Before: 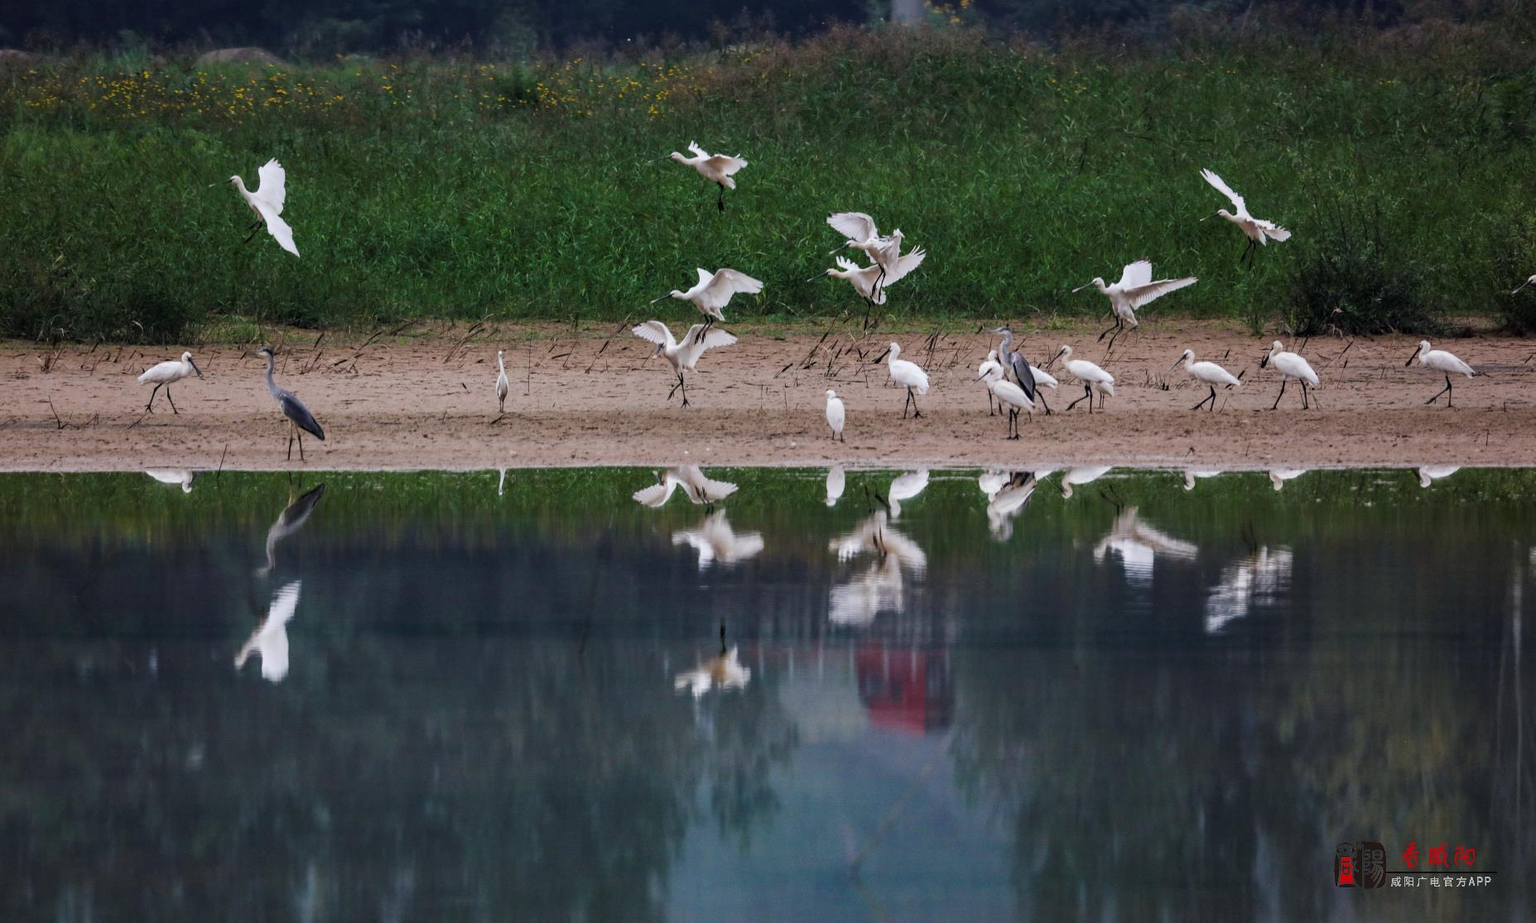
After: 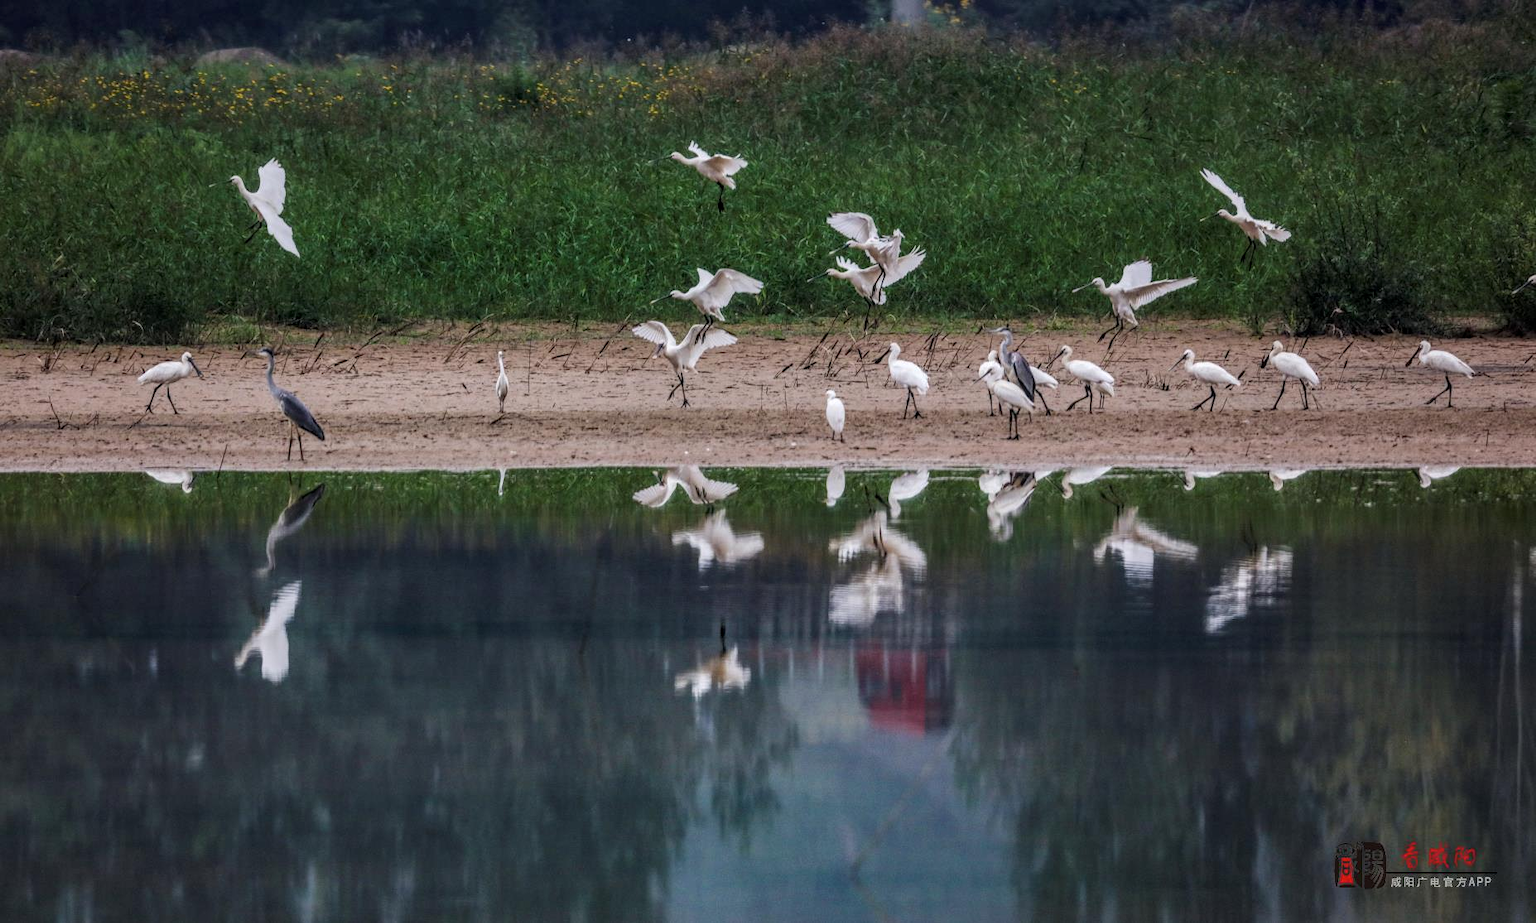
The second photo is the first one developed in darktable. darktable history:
local contrast: highlights 0%, shadows 0%, detail 133%
